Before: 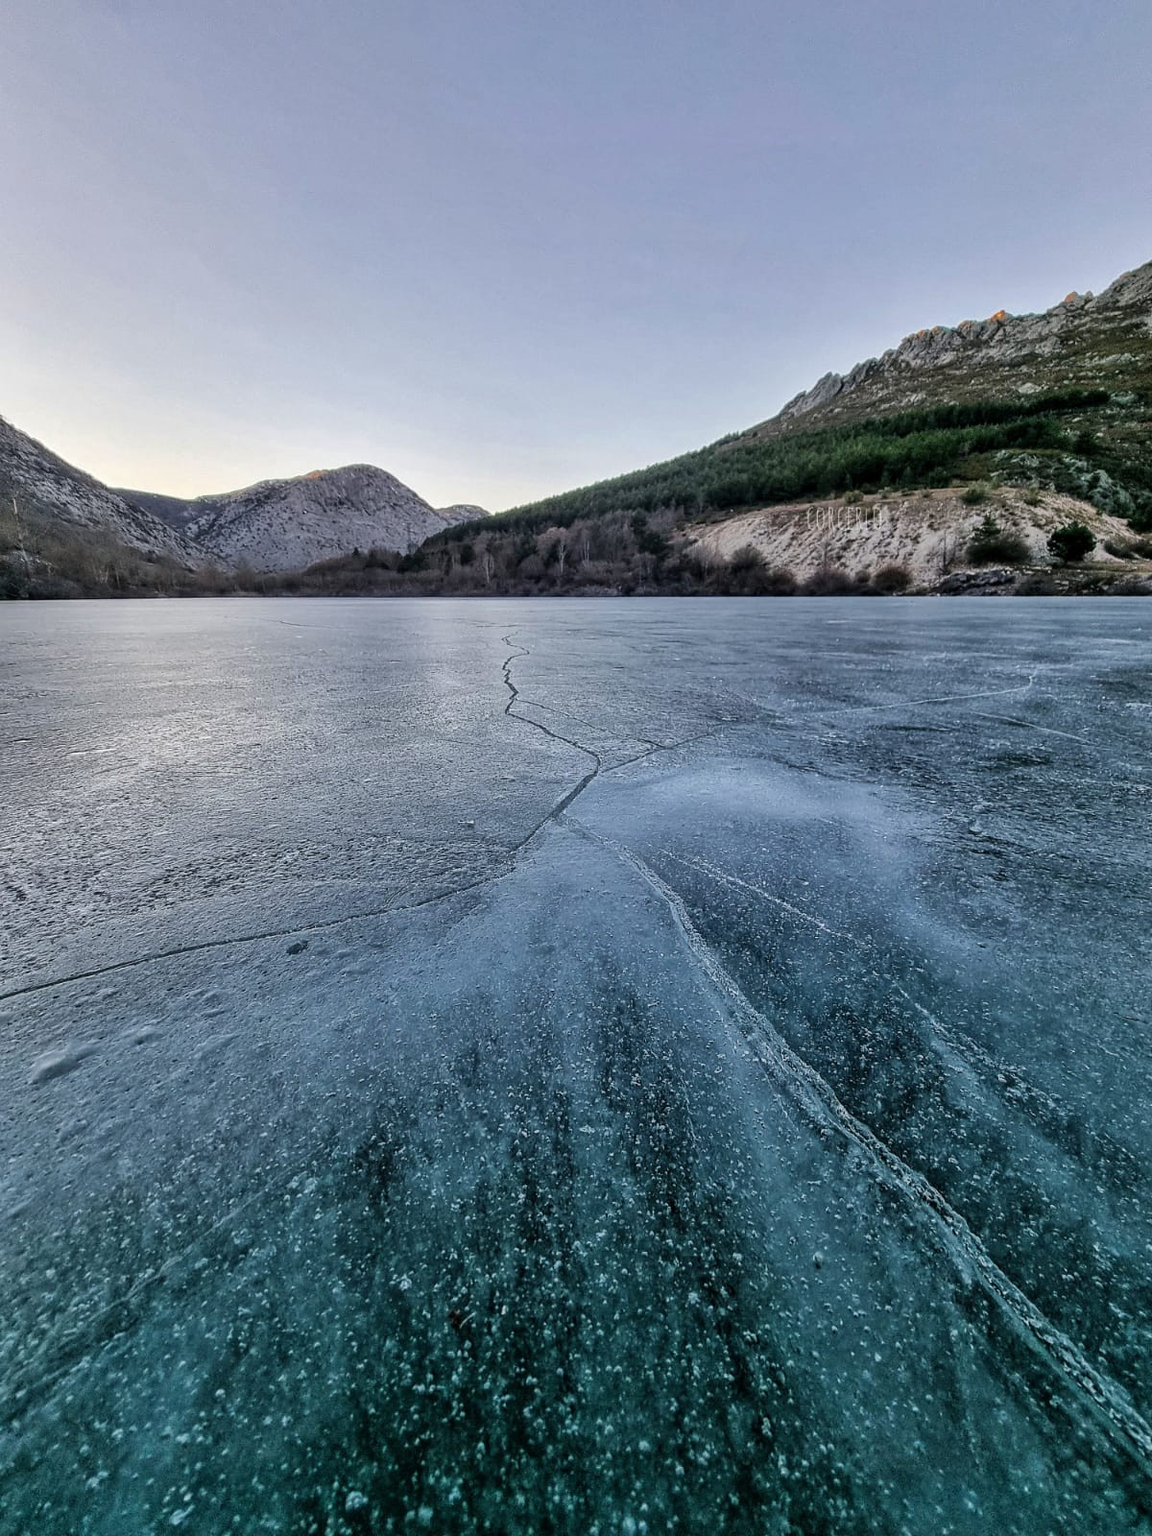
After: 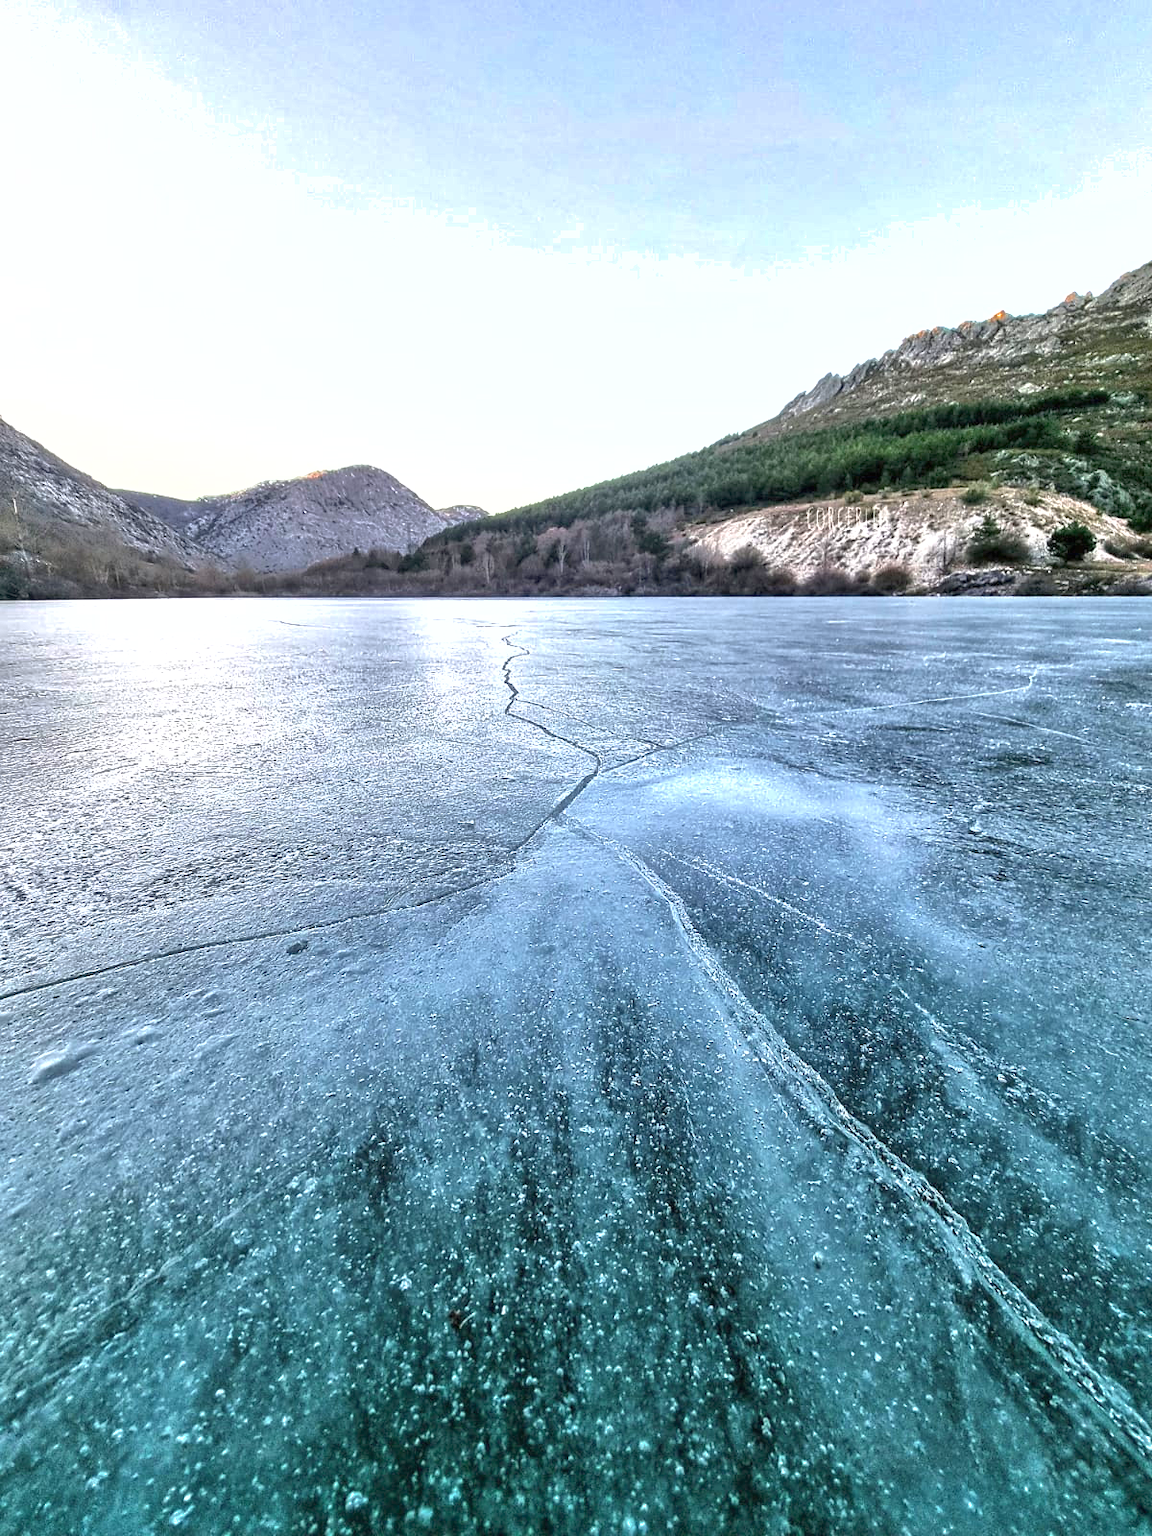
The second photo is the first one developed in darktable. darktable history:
exposure: black level correction 0, exposure 1.347 EV, compensate exposure bias true, compensate highlight preservation false
shadows and highlights: on, module defaults
